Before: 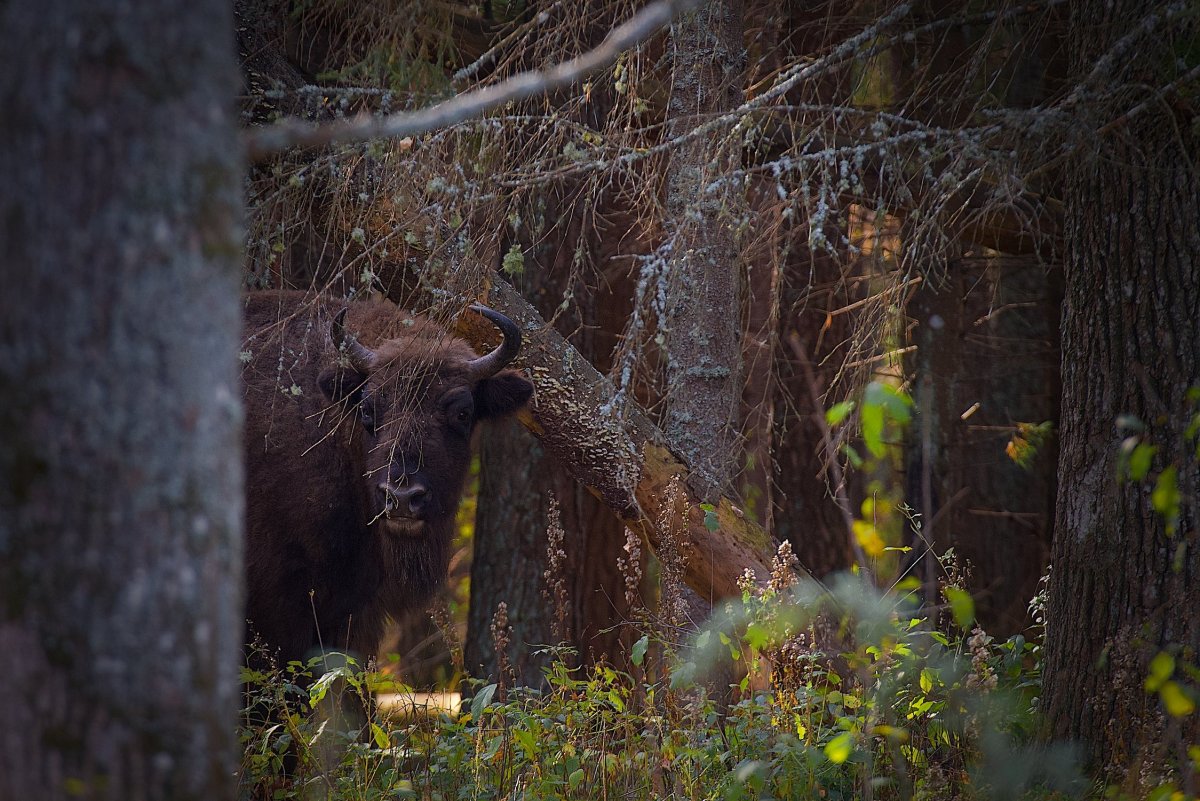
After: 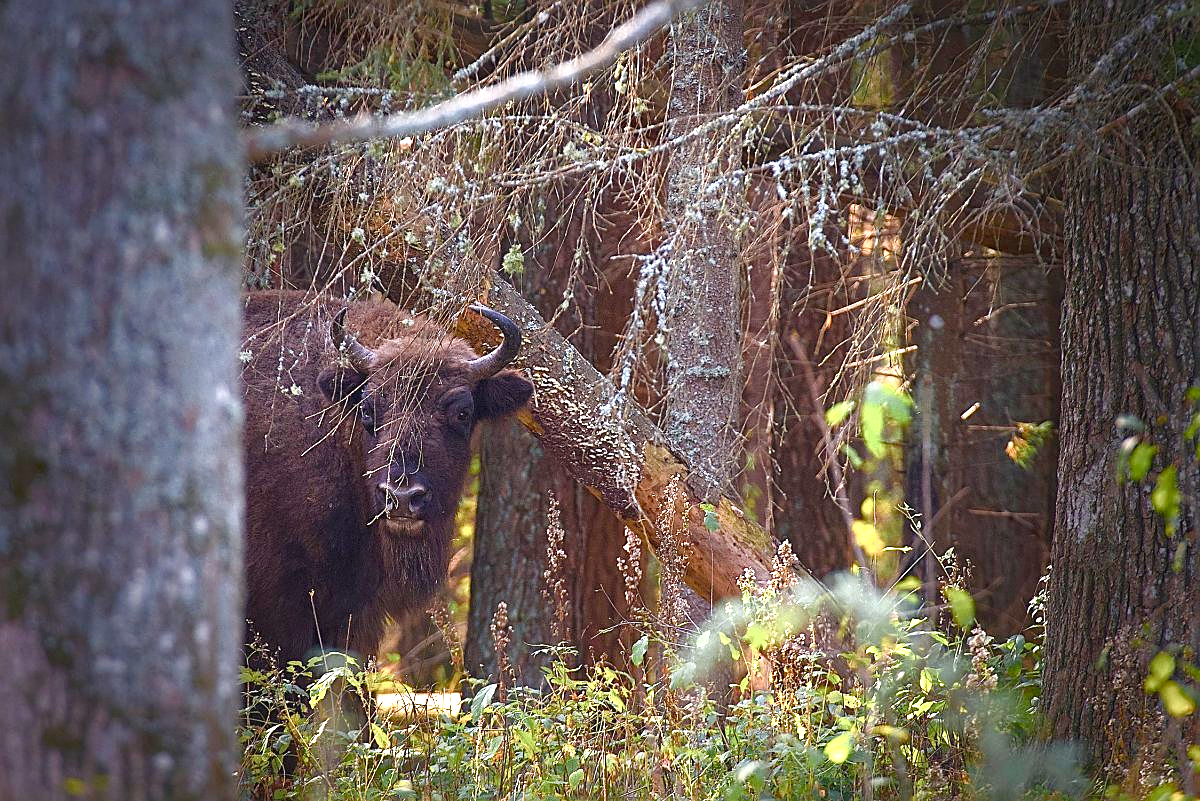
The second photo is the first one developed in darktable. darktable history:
color balance rgb: global offset › luminance 0.248%, perceptual saturation grading › global saturation 20%, perceptual saturation grading › highlights -50.379%, perceptual saturation grading › shadows 30.205%, global vibrance 10.01%
exposure: black level correction 0, exposure 1.676 EV, compensate highlight preservation false
sharpen: on, module defaults
shadows and highlights: shadows -1.38, highlights 39.83
